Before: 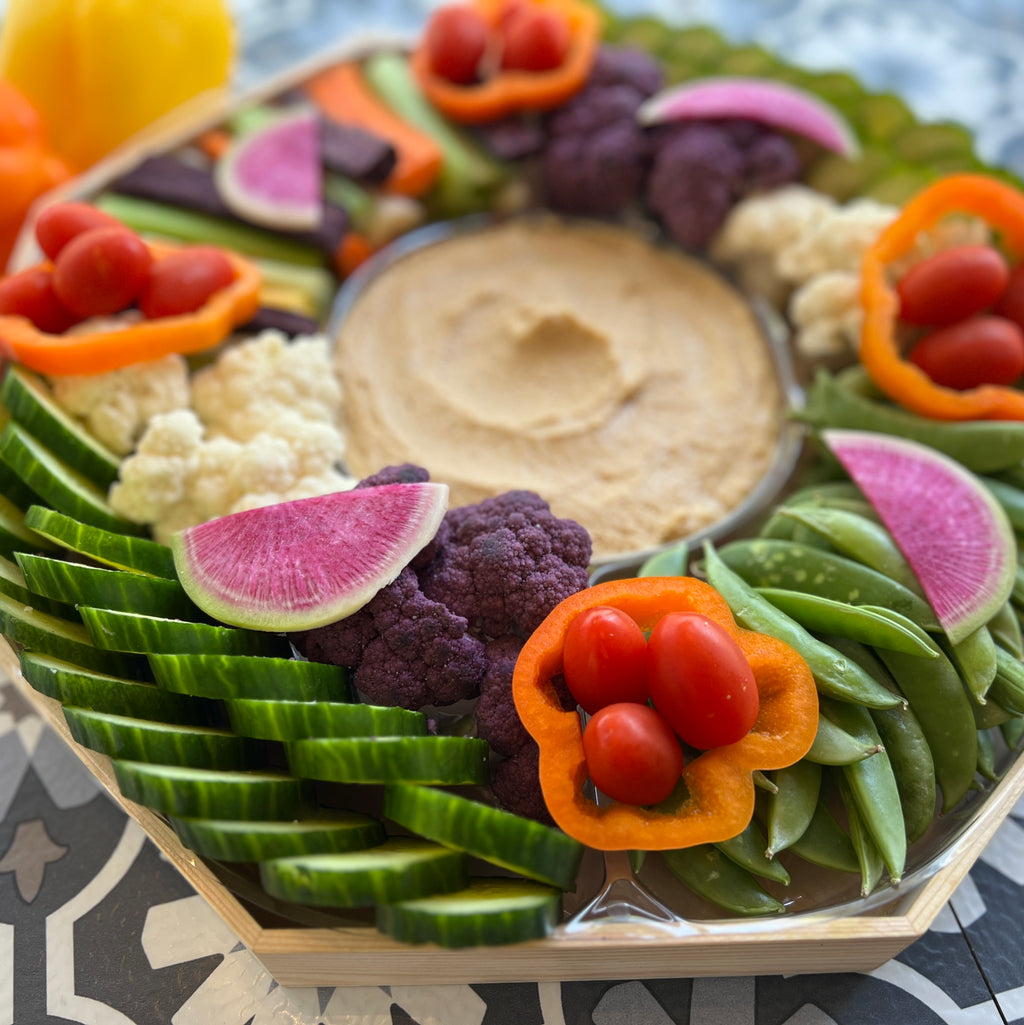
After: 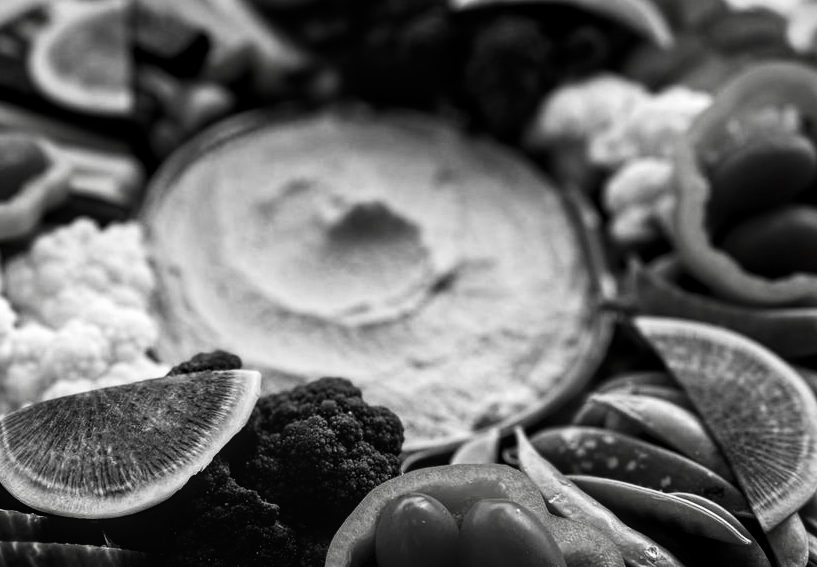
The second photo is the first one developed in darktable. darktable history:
crop: left 18.371%, top 11.122%, right 1.832%, bottom 33.547%
local contrast: on, module defaults
base curve: curves: ch0 [(0, 0) (0.036, 0.037) (0.121, 0.228) (0.46, 0.76) (0.859, 0.983) (1, 1)], preserve colors none
contrast brightness saturation: contrast 0.017, brightness -0.988, saturation -0.996
